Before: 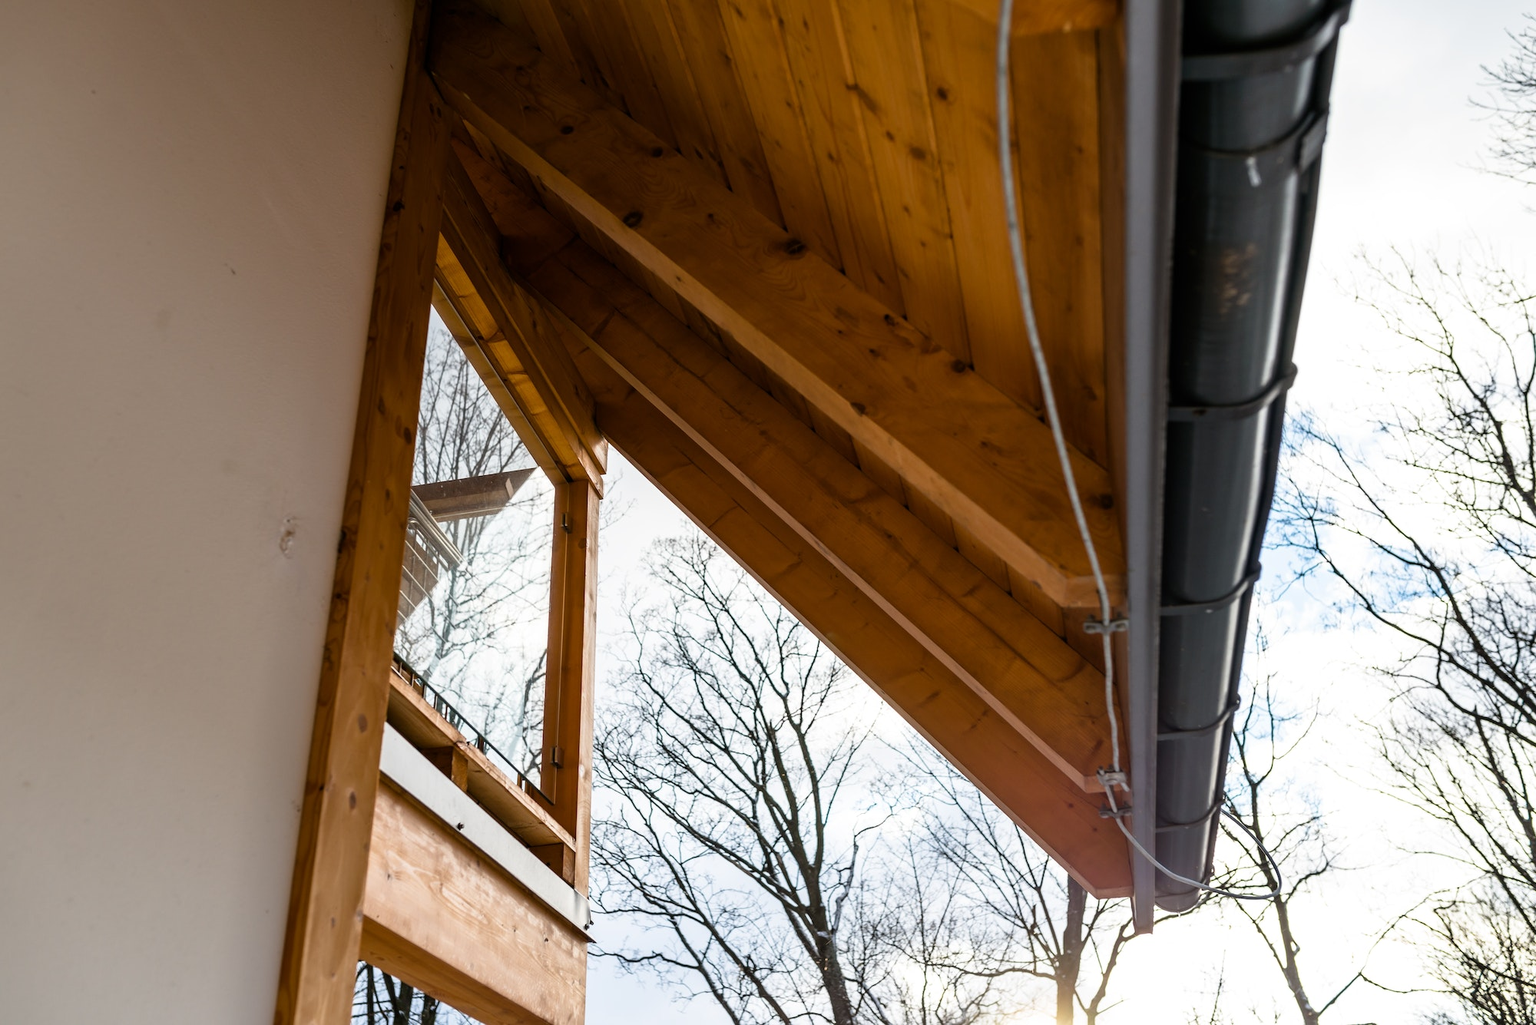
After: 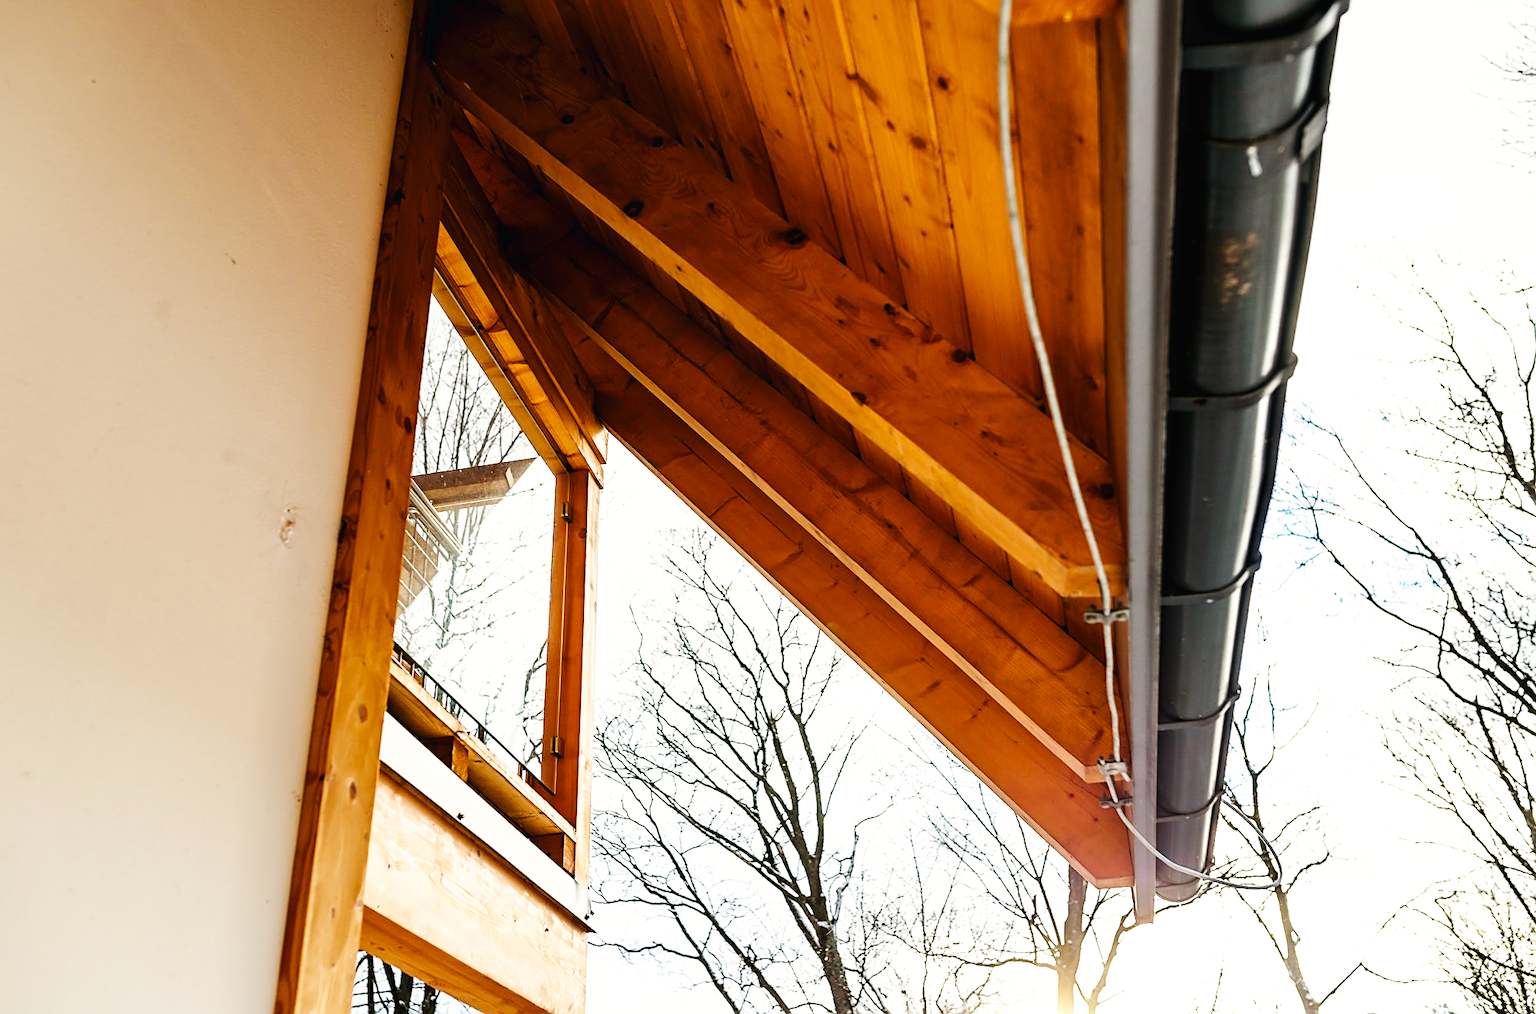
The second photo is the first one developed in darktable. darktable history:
crop: top 1.049%, right 0.001%
white balance: red 1.029, blue 0.92
sharpen: on, module defaults
base curve: curves: ch0 [(0, 0.003) (0.001, 0.002) (0.006, 0.004) (0.02, 0.022) (0.048, 0.086) (0.094, 0.234) (0.162, 0.431) (0.258, 0.629) (0.385, 0.8) (0.548, 0.918) (0.751, 0.988) (1, 1)], preserve colors none
